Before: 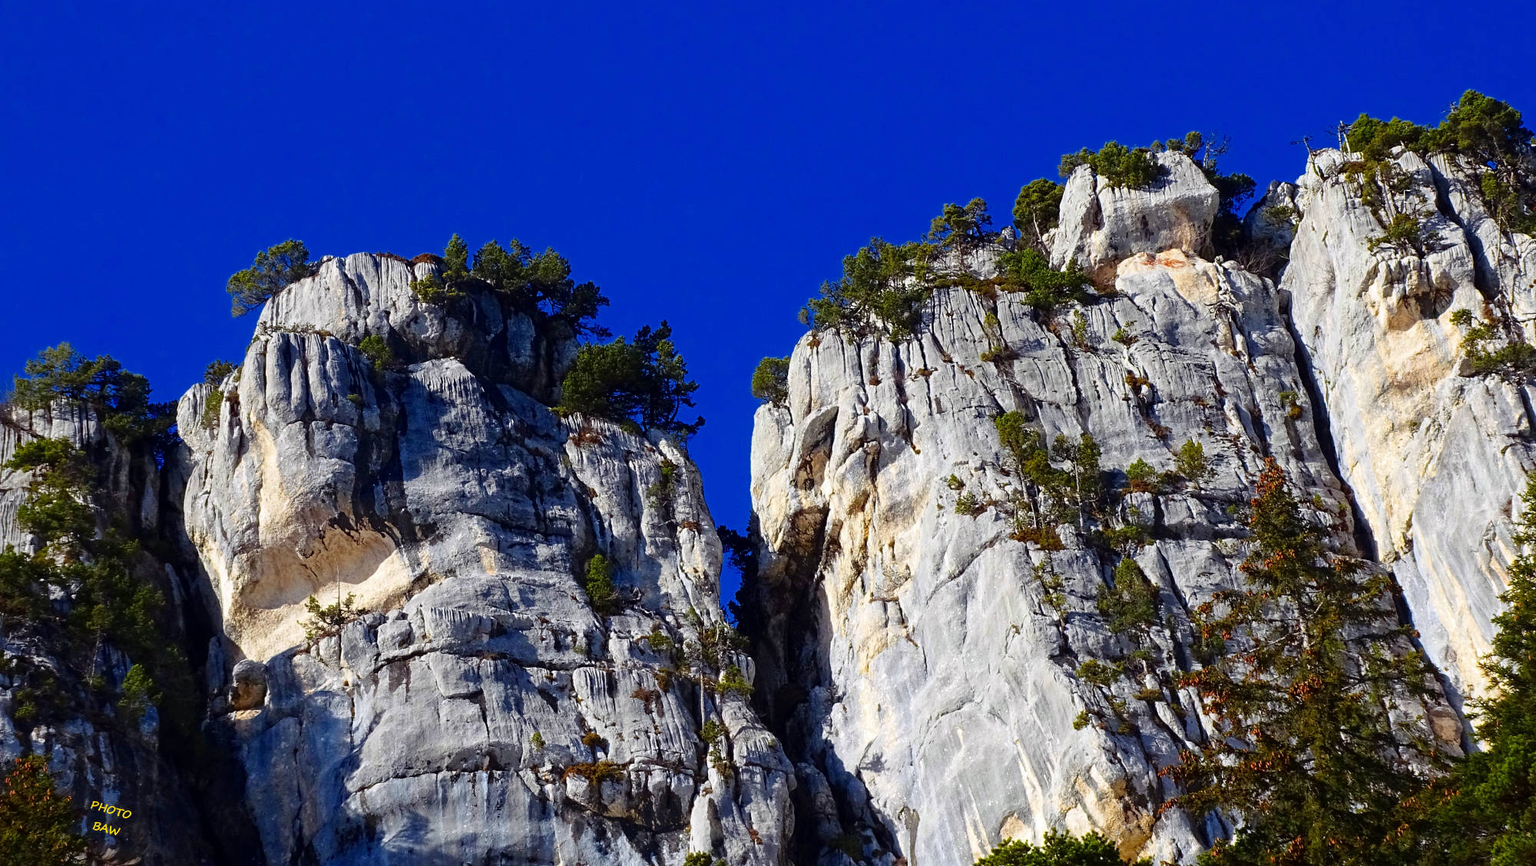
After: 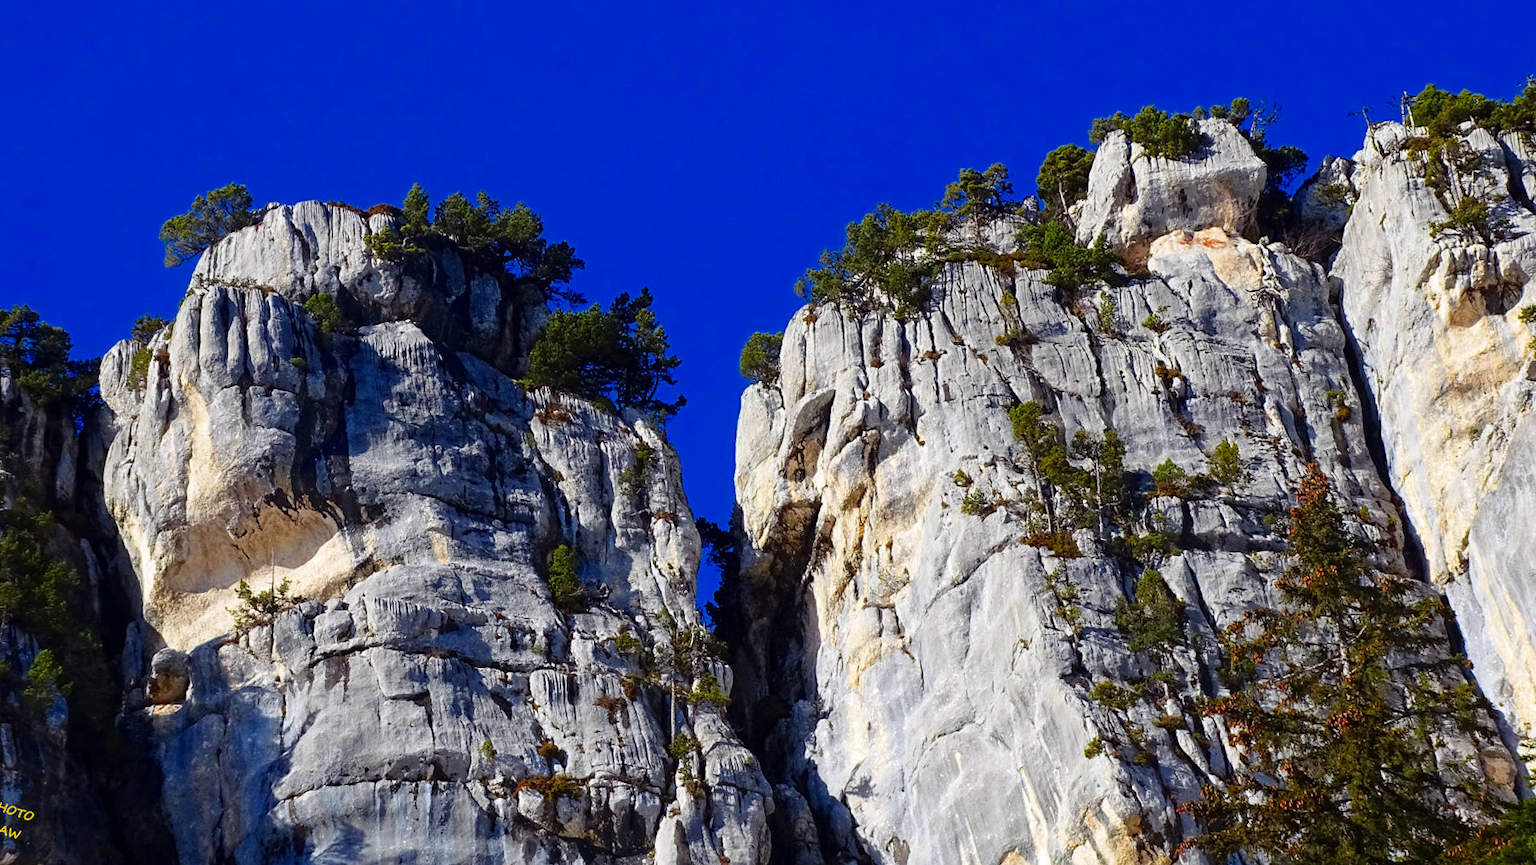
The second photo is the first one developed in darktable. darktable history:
crop and rotate: angle -1.96°, left 3.097%, top 4.154%, right 1.586%, bottom 0.529%
vibrance: on, module defaults
